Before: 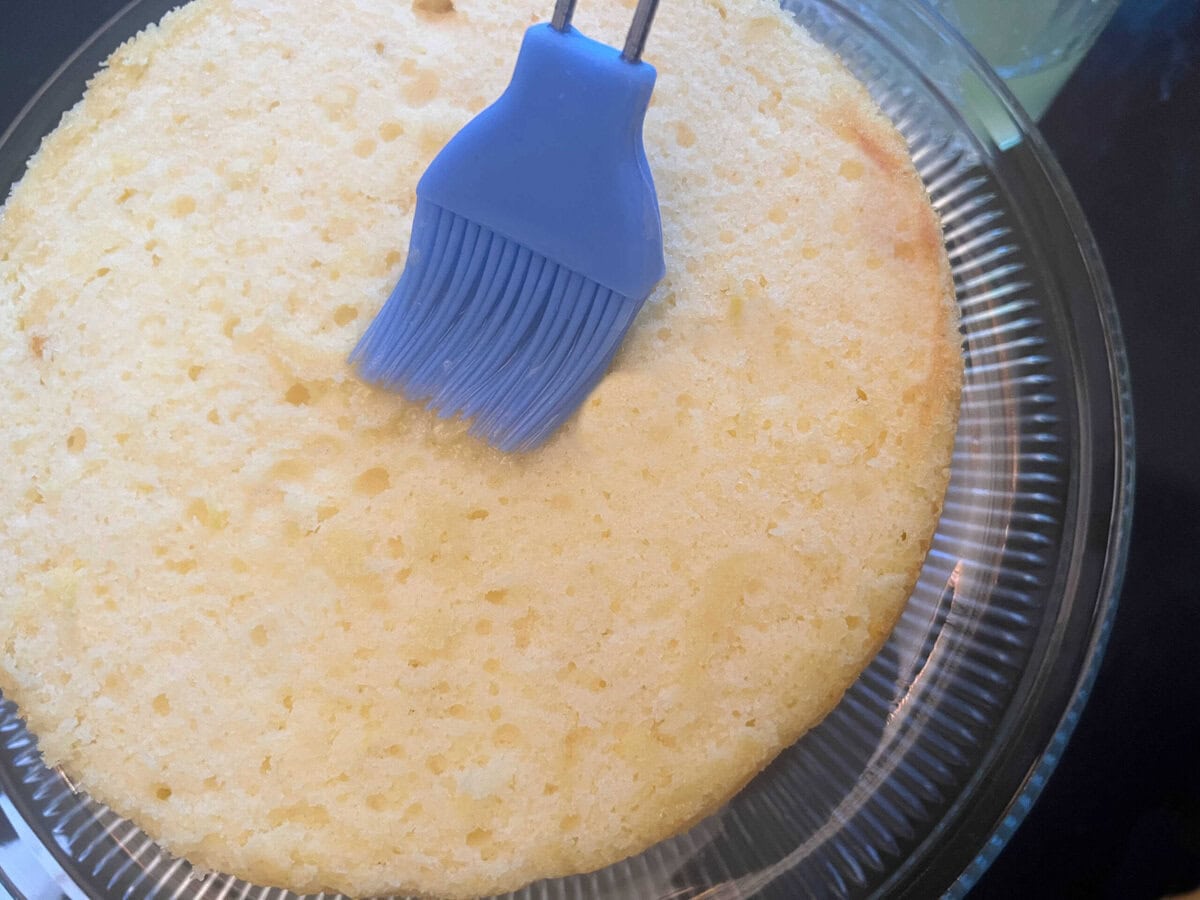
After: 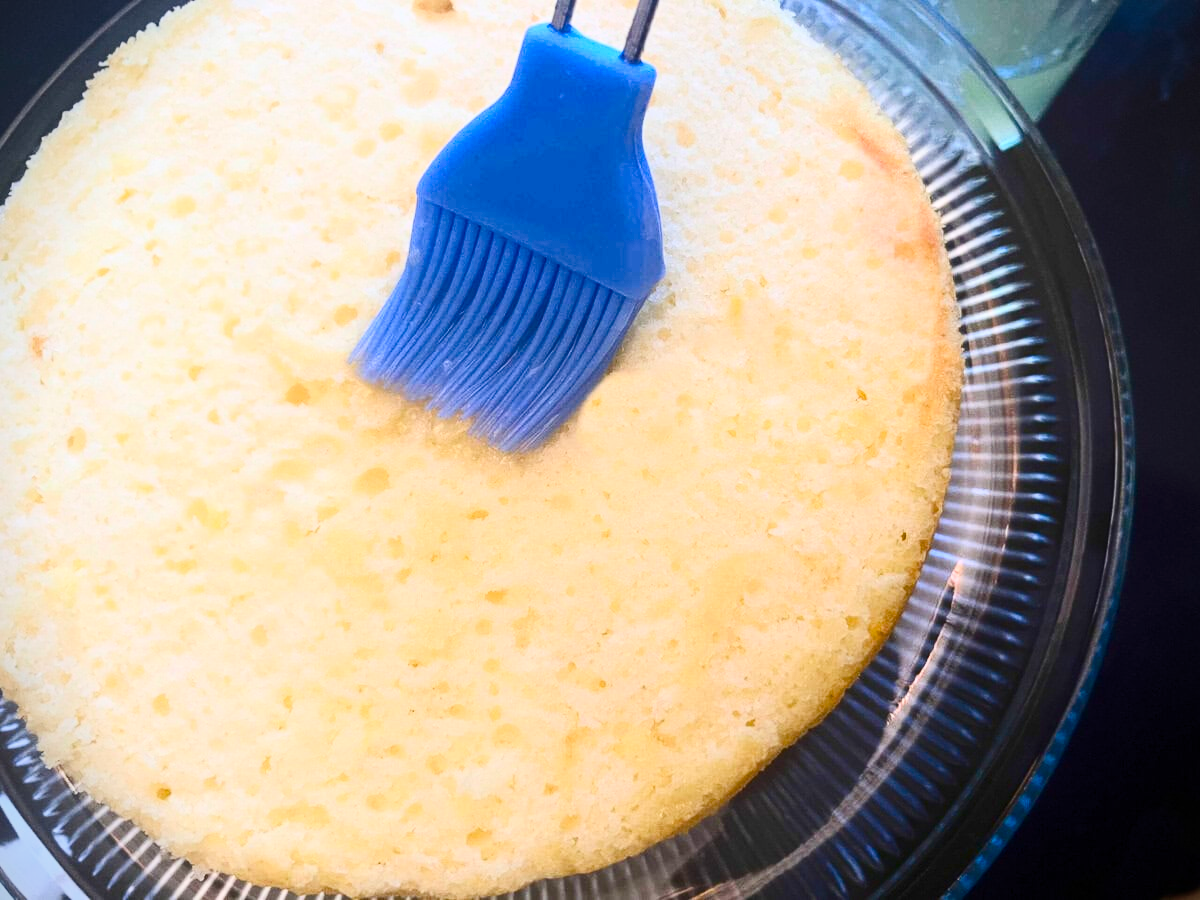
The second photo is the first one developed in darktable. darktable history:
contrast brightness saturation: contrast 0.405, brightness 0.106, saturation 0.207
vignetting: fall-off start 92.28%, brightness -0.62, saturation -0.673, unbound false
color balance rgb: perceptual saturation grading › global saturation 20%, perceptual saturation grading › highlights -25.315%, perceptual saturation grading › shadows 50.469%, global vibrance 15.443%
